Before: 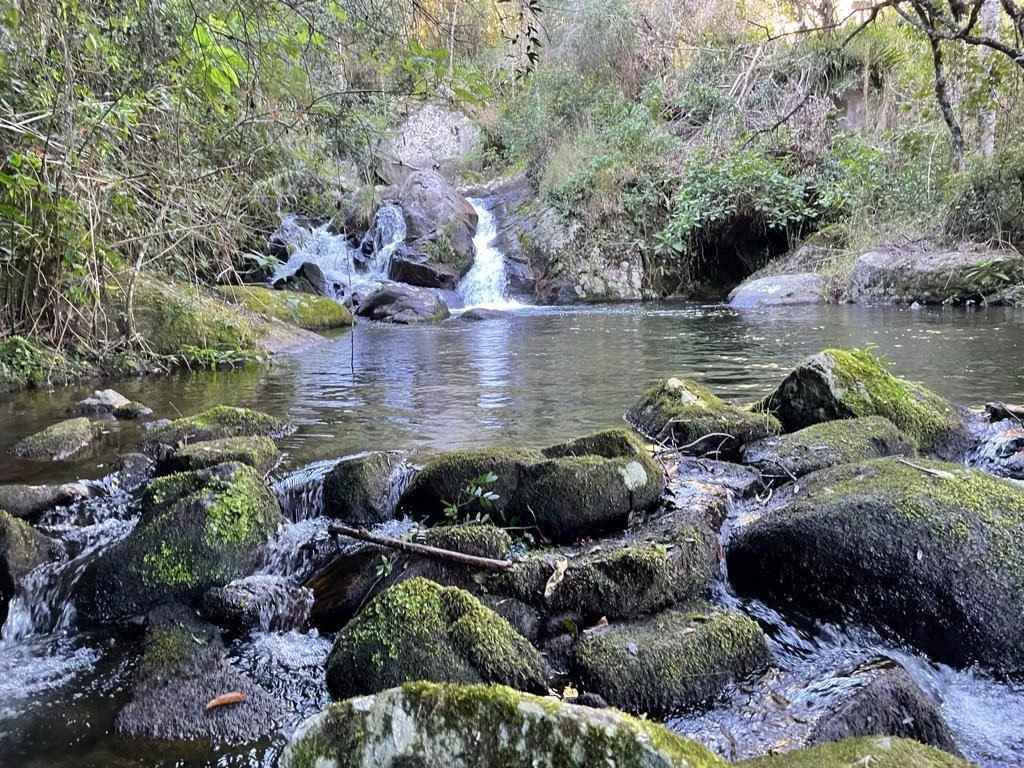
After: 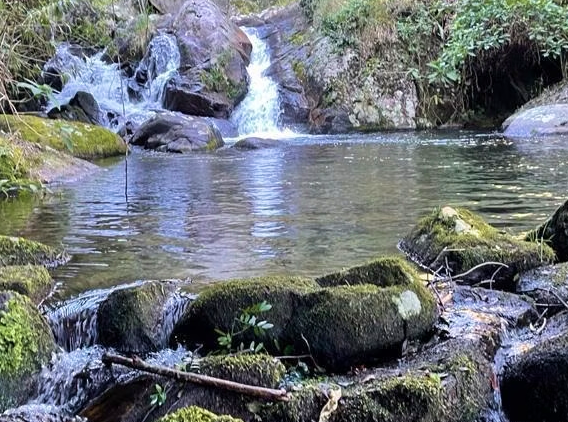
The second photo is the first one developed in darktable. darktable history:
crop and rotate: left 22.098%, top 22.326%, right 22.41%, bottom 22.628%
velvia: on, module defaults
